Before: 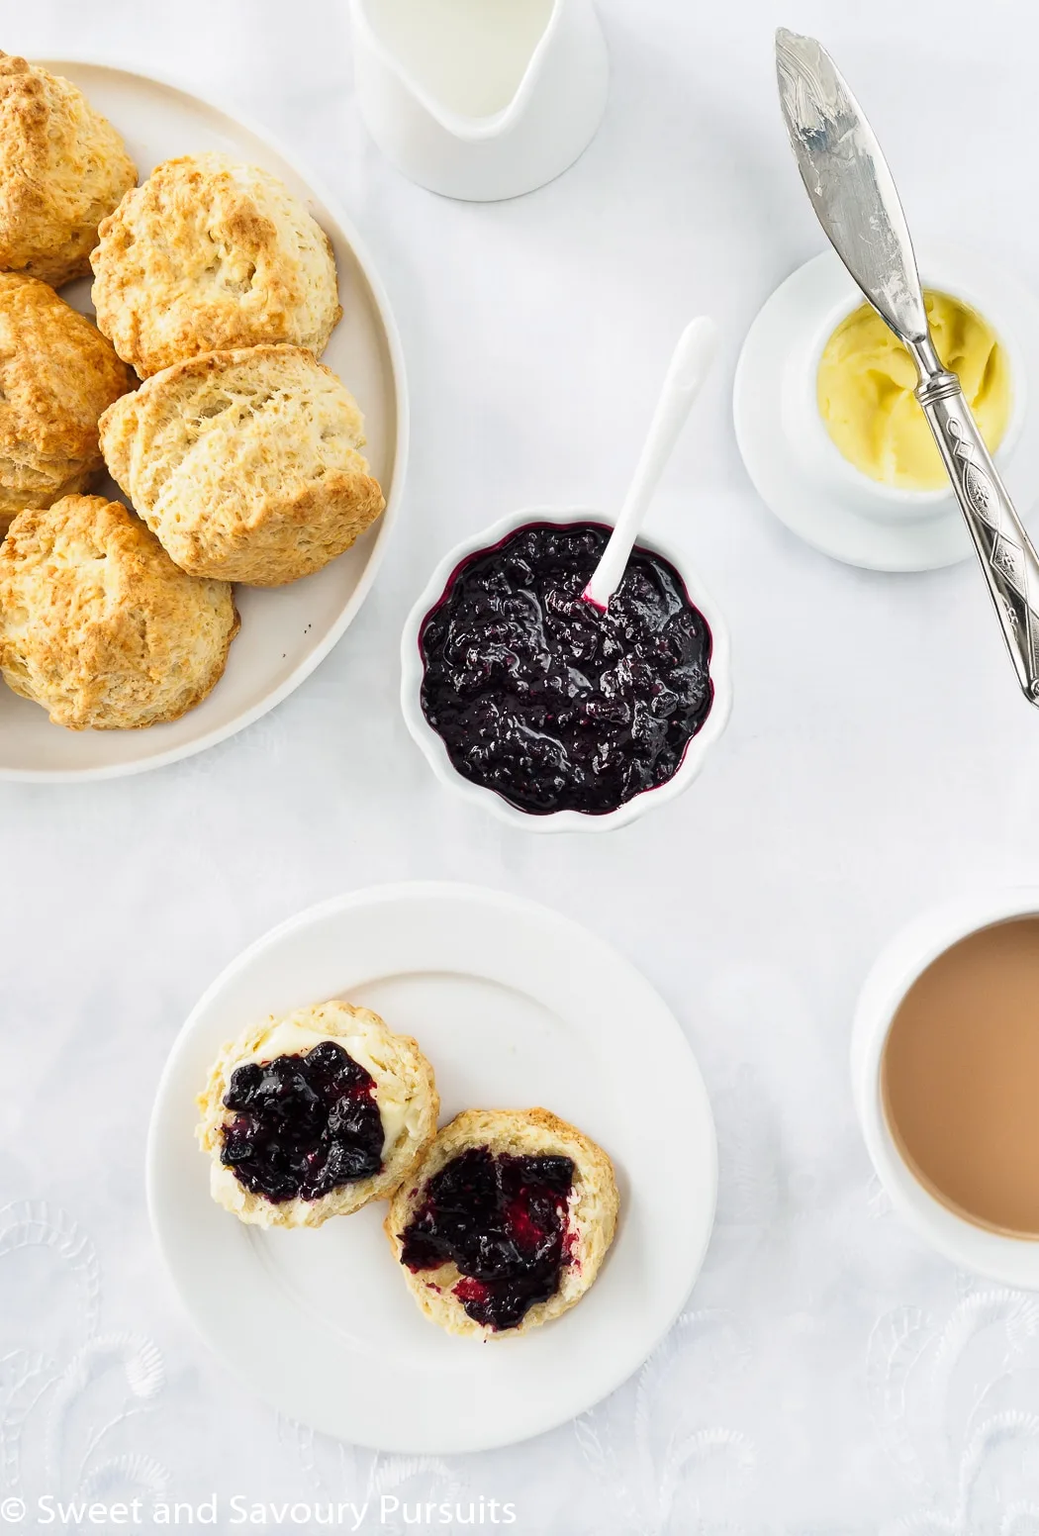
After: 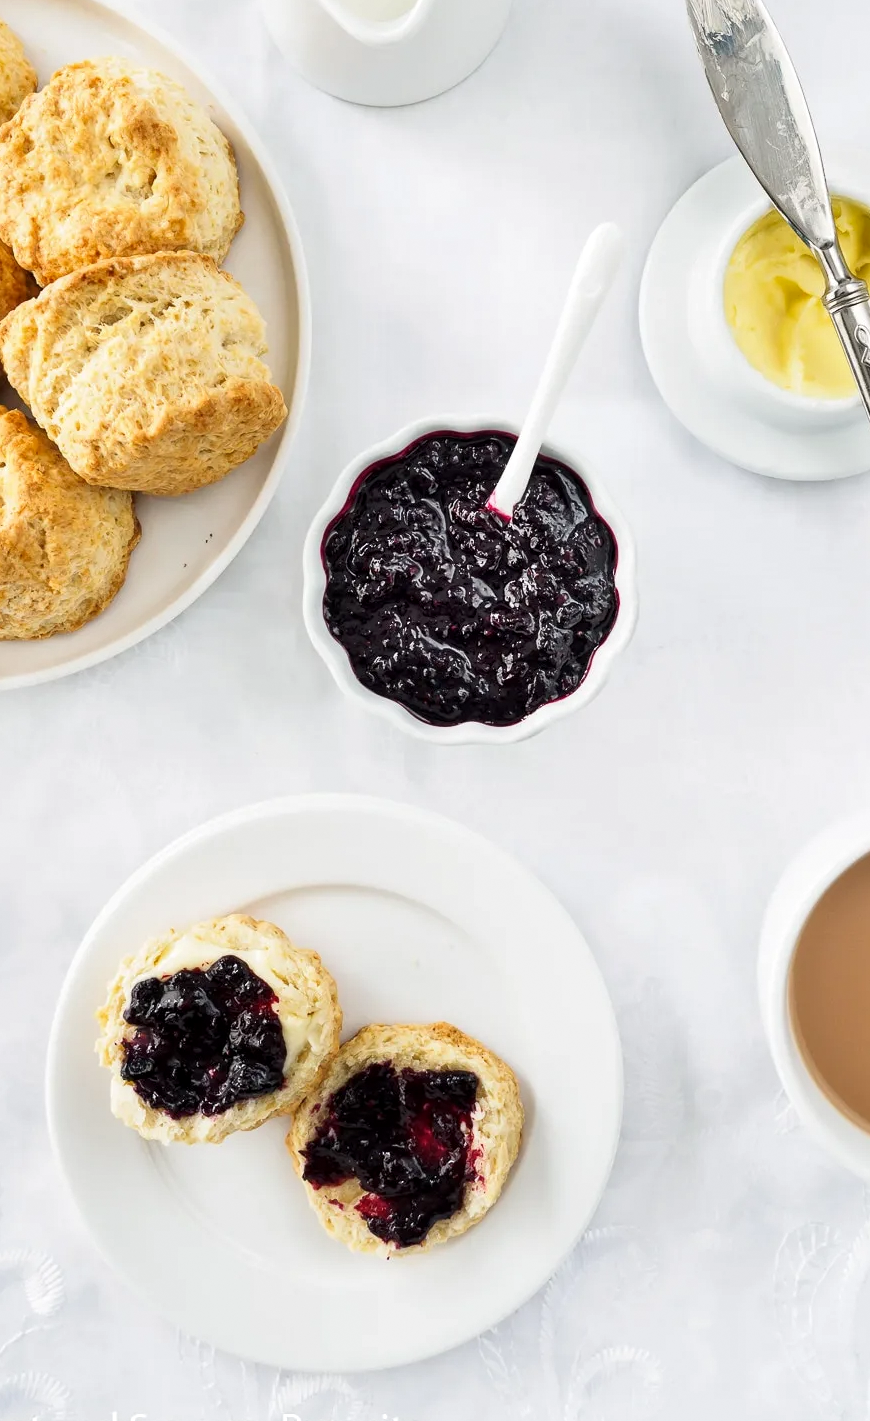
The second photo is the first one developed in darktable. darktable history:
local contrast: highlights 100%, shadows 100%, detail 120%, midtone range 0.2
crop: left 9.807%, top 6.259%, right 7.334%, bottom 2.177%
grain: coarseness 0.81 ISO, strength 1.34%, mid-tones bias 0%
